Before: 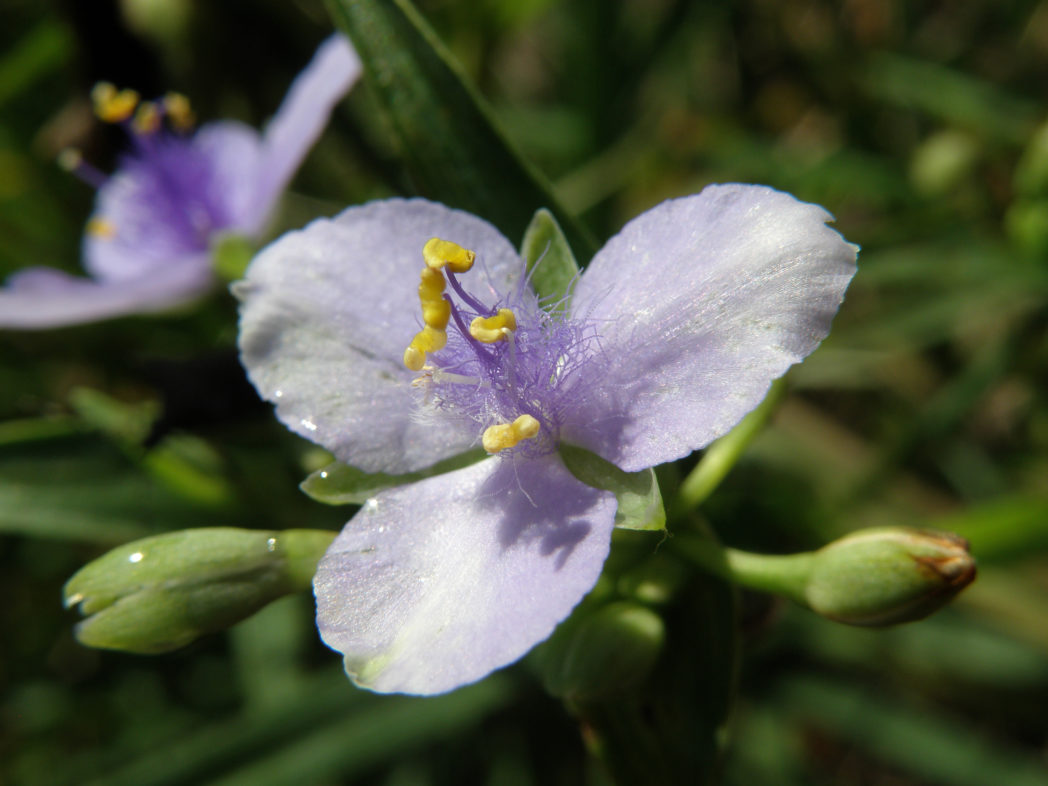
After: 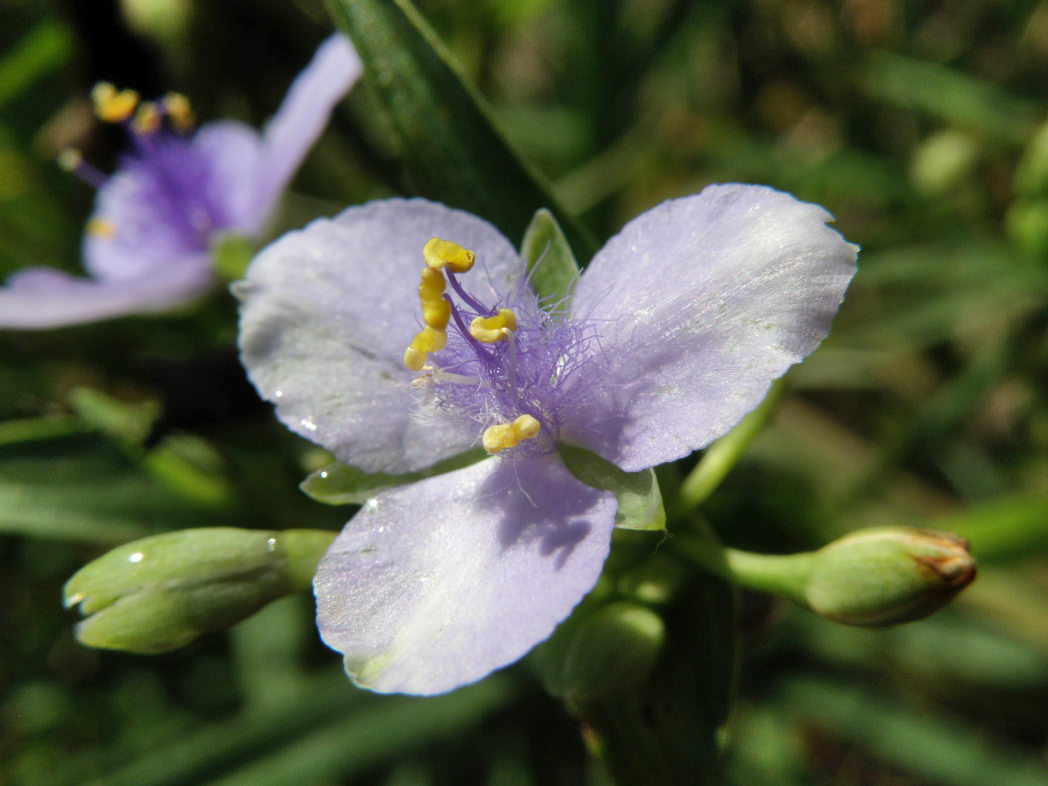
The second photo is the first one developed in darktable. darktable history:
shadows and highlights: highlights color adjustment 49.82%, low approximation 0.01, soften with gaussian
